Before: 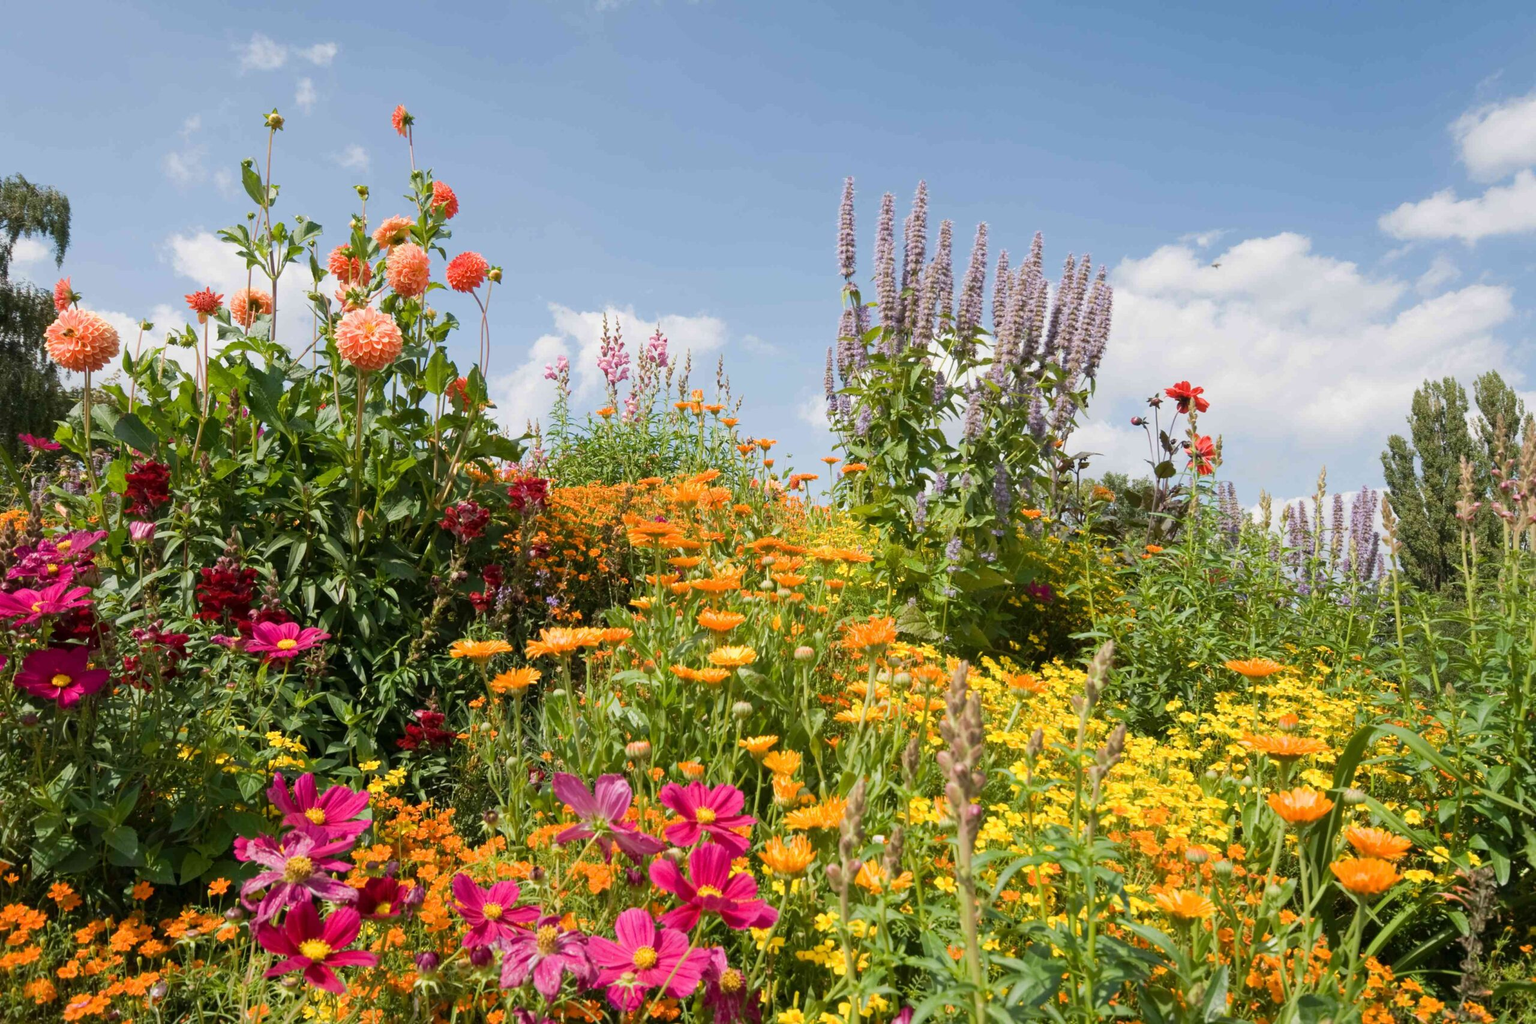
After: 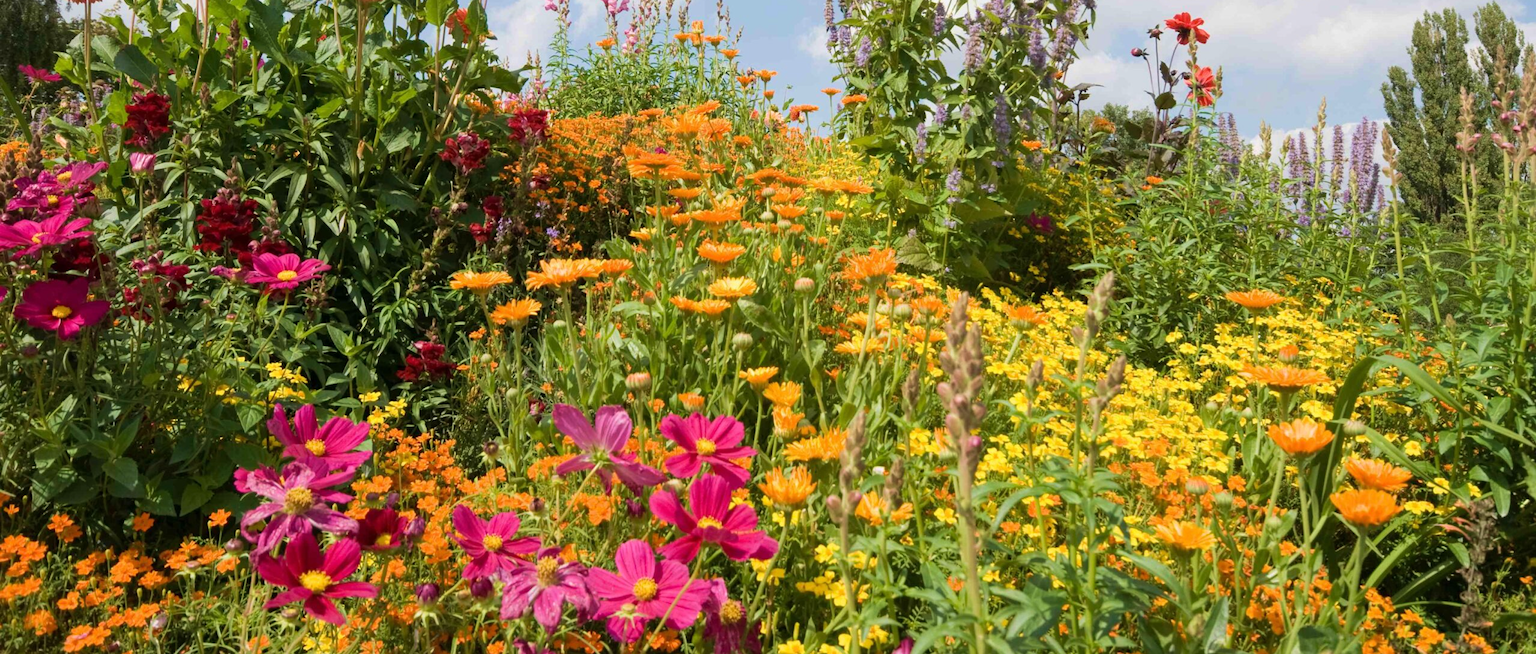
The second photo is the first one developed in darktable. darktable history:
crop and rotate: top 36.059%
velvia: on, module defaults
